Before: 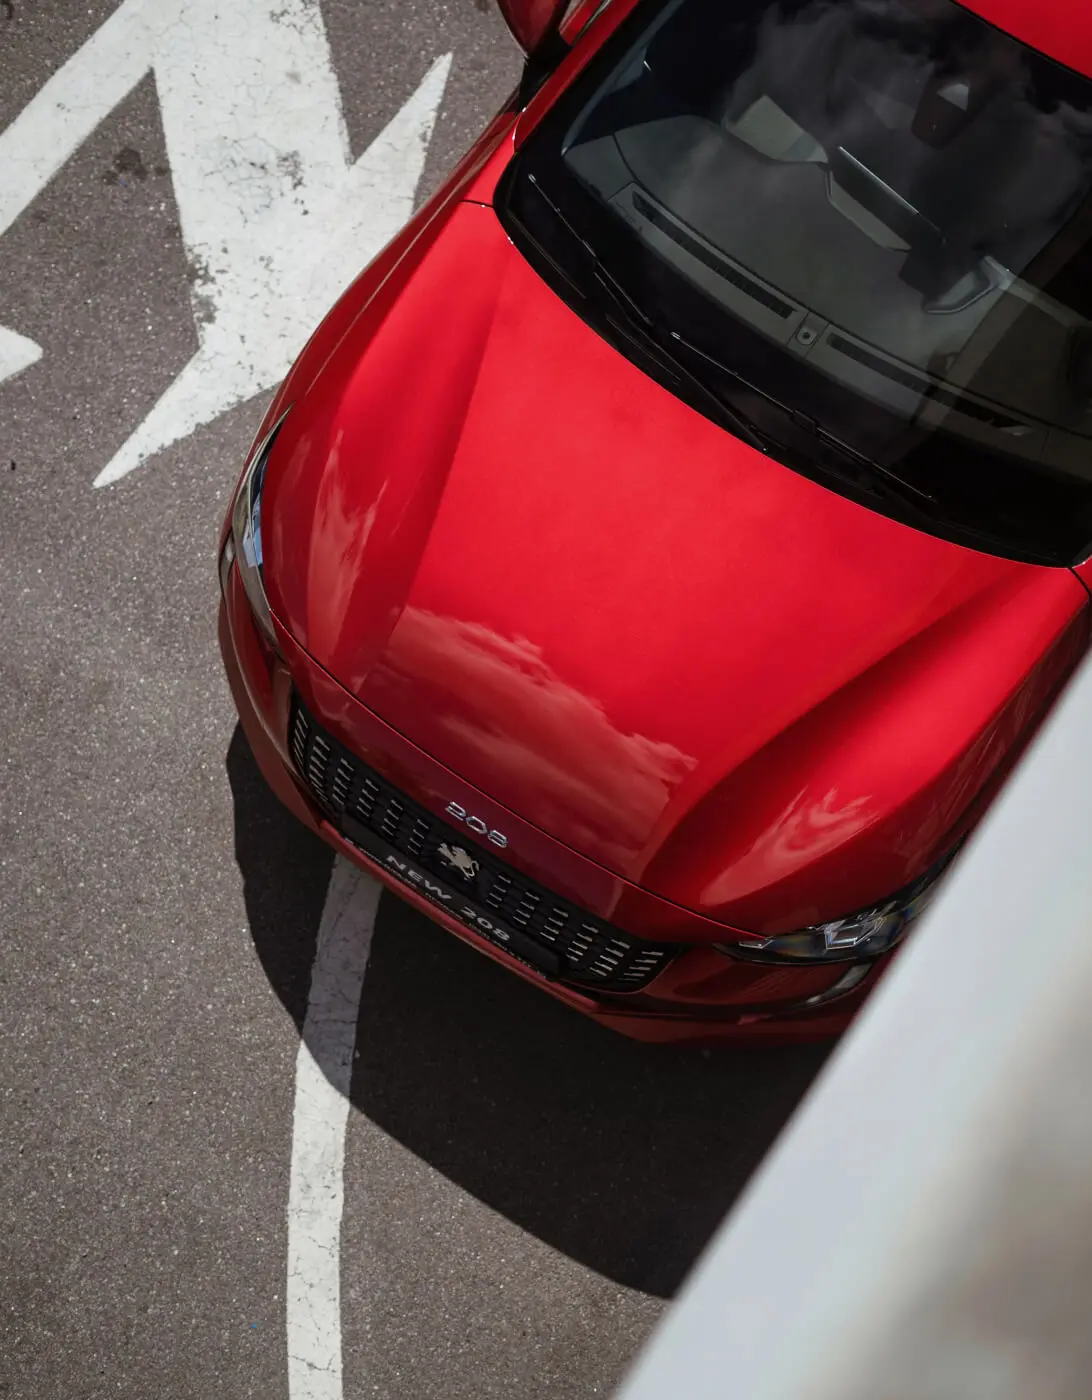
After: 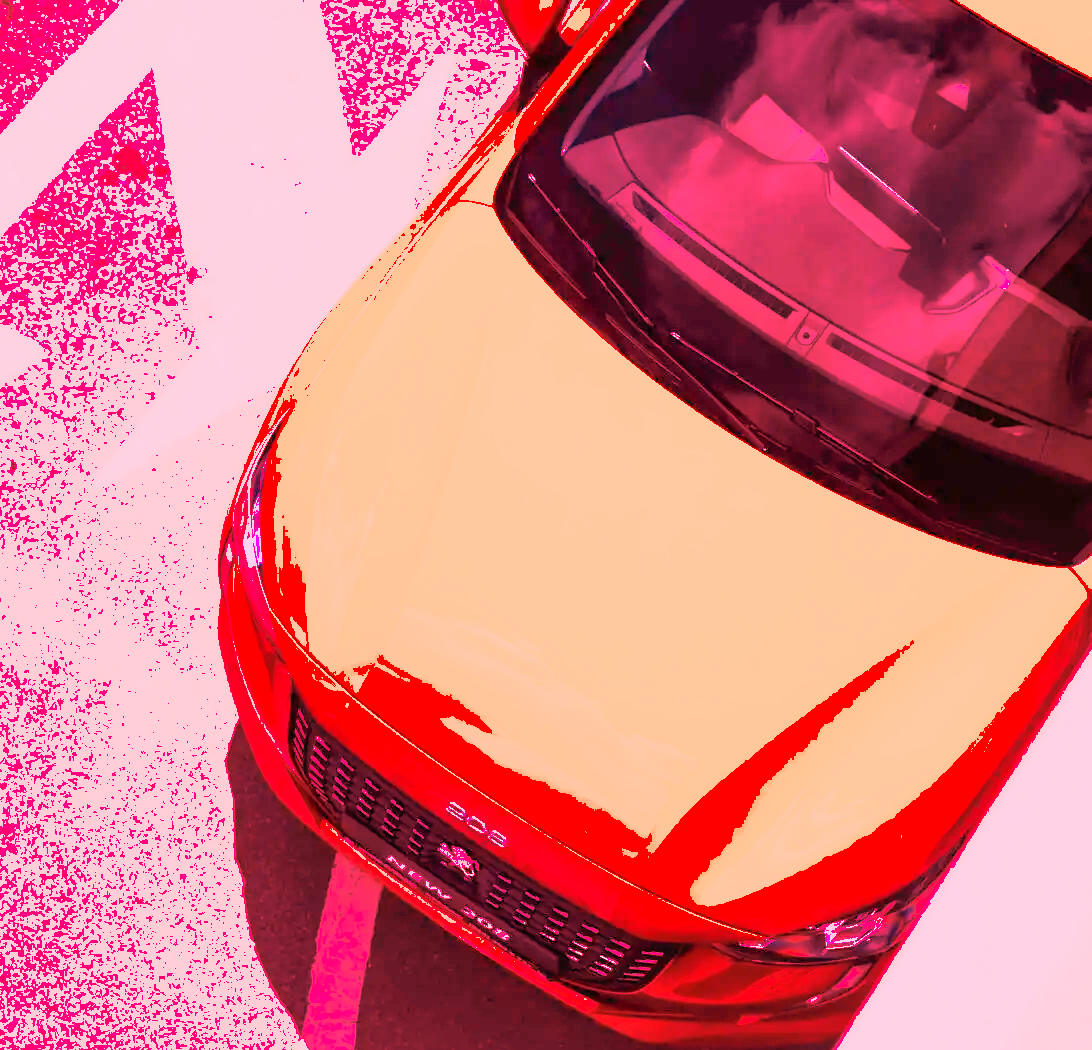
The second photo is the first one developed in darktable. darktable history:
white balance: red 4.26, blue 1.802
shadows and highlights: on, module defaults
crop: bottom 24.967%
